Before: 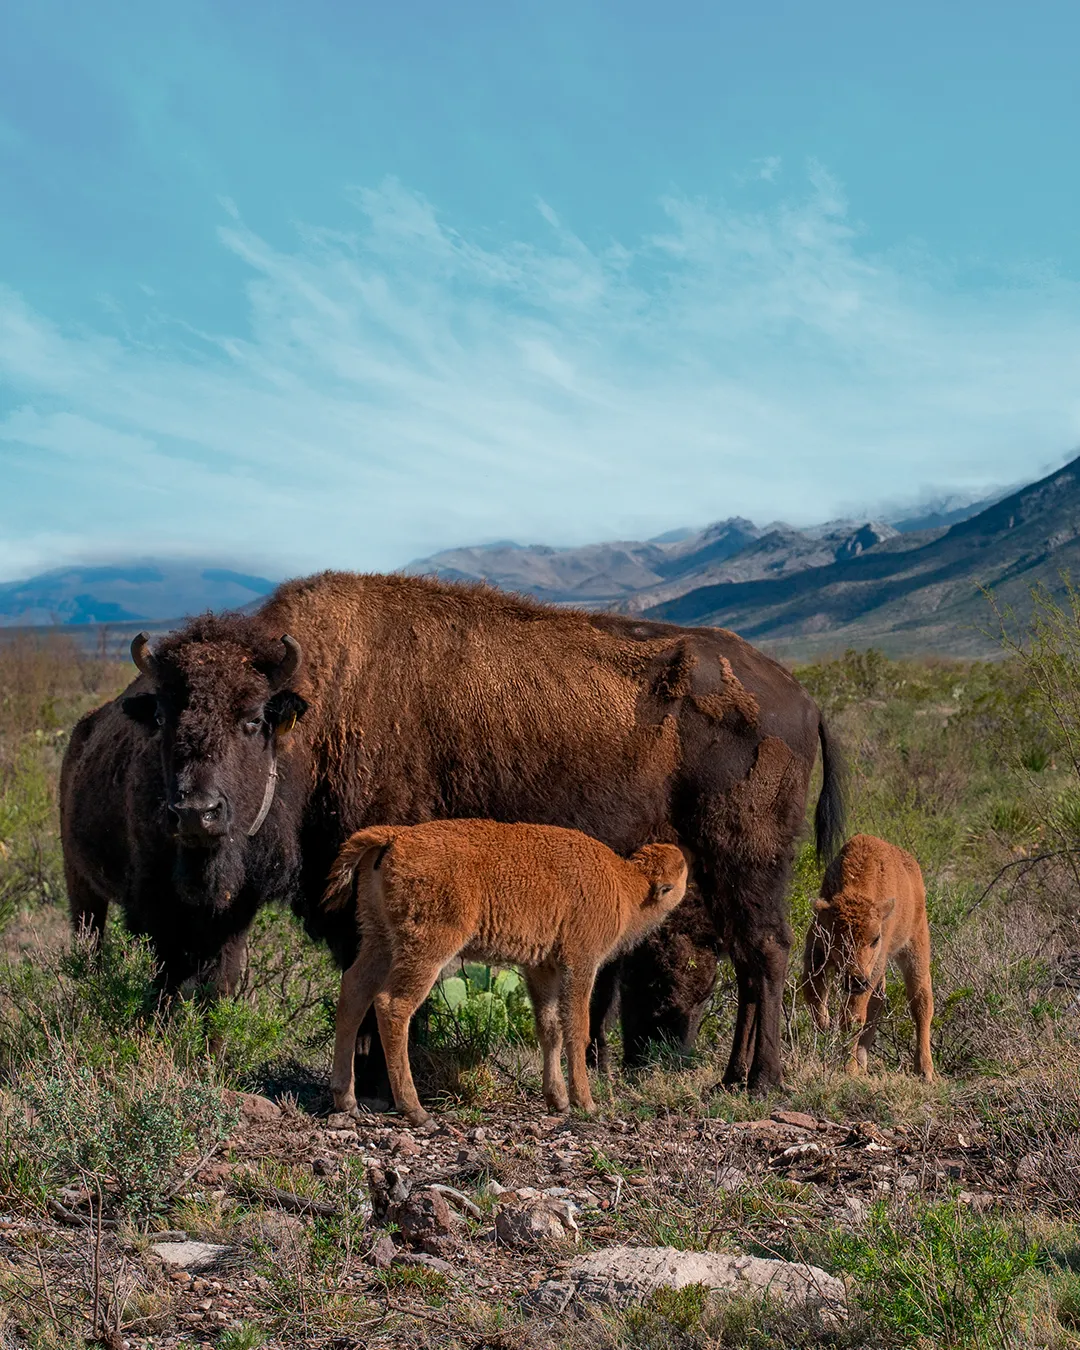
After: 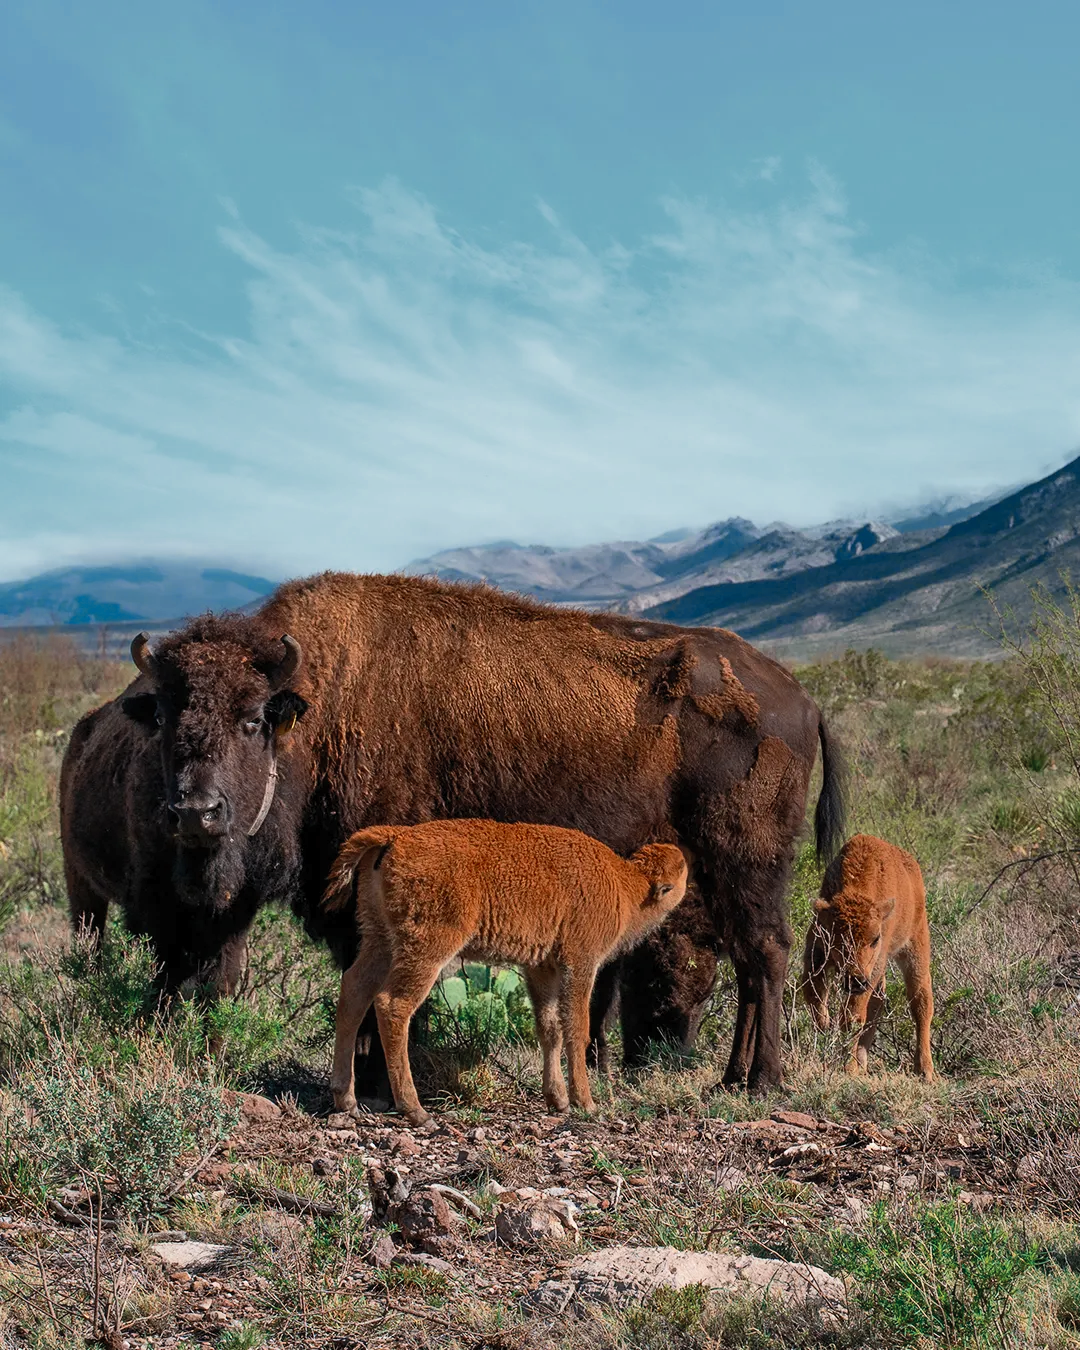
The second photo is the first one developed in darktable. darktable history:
color zones: curves: ch0 [(0, 0.5) (0.125, 0.4) (0.25, 0.5) (0.375, 0.4) (0.5, 0.4) (0.625, 0.35) (0.75, 0.35) (0.875, 0.5)]; ch1 [(0, 0.35) (0.125, 0.45) (0.25, 0.35) (0.375, 0.35) (0.5, 0.35) (0.625, 0.35) (0.75, 0.45) (0.875, 0.35)]; ch2 [(0, 0.6) (0.125, 0.5) (0.25, 0.5) (0.375, 0.6) (0.5, 0.6) (0.625, 0.5) (0.75, 0.5) (0.875, 0.5)]
contrast brightness saturation: contrast 0.204, brightness 0.167, saturation 0.223
